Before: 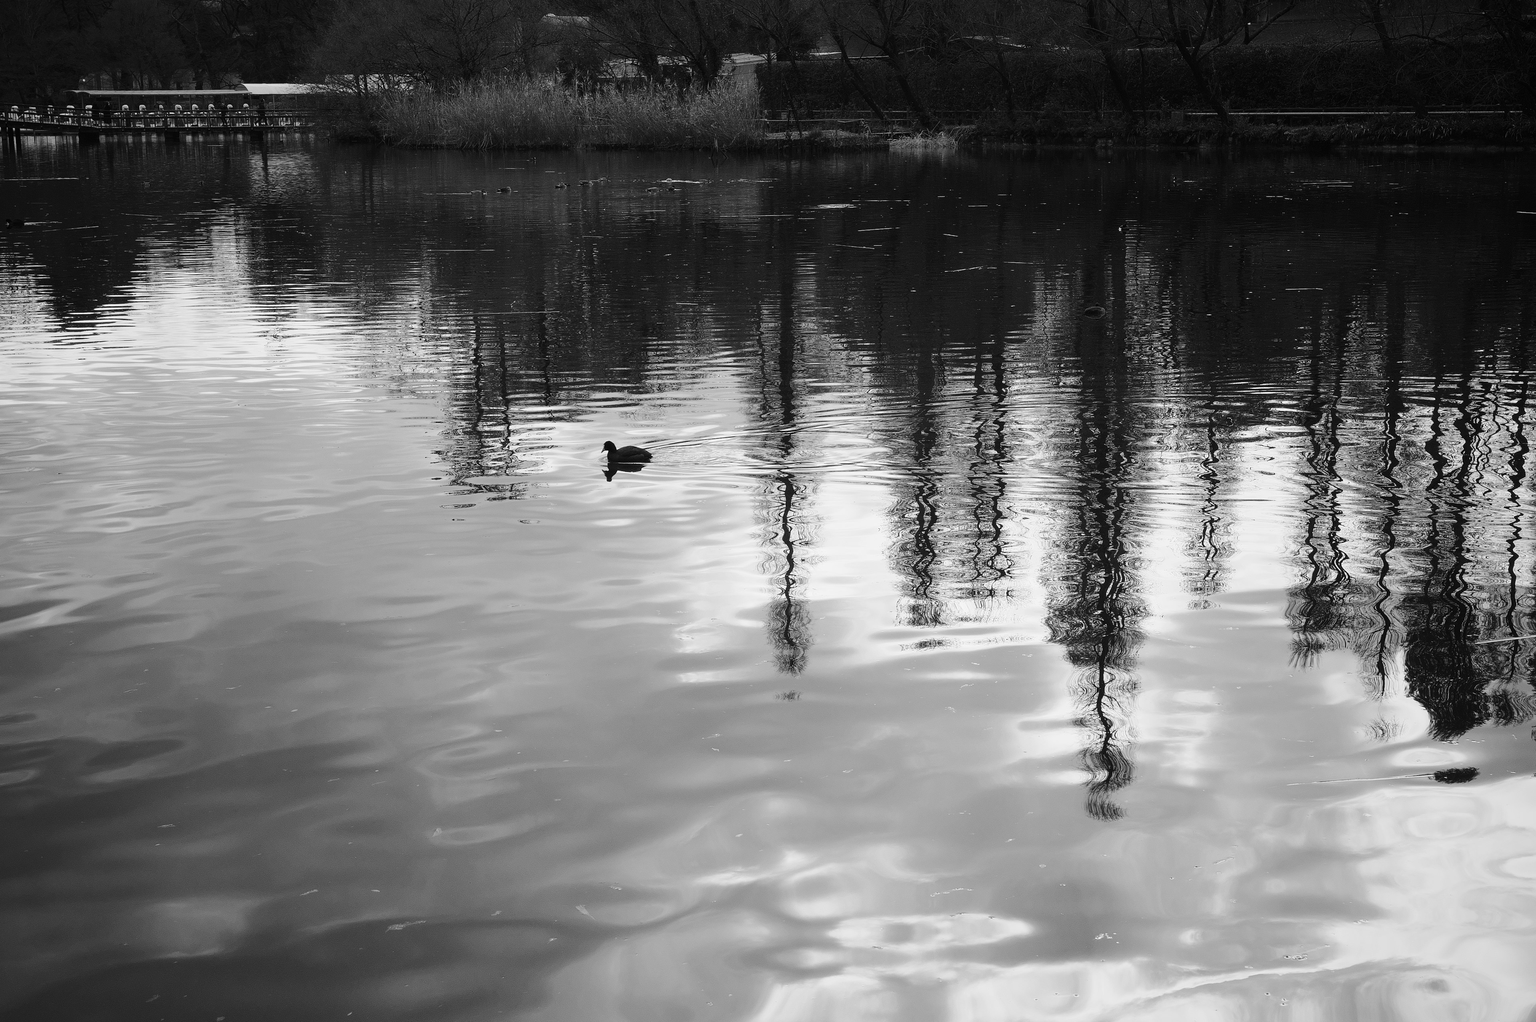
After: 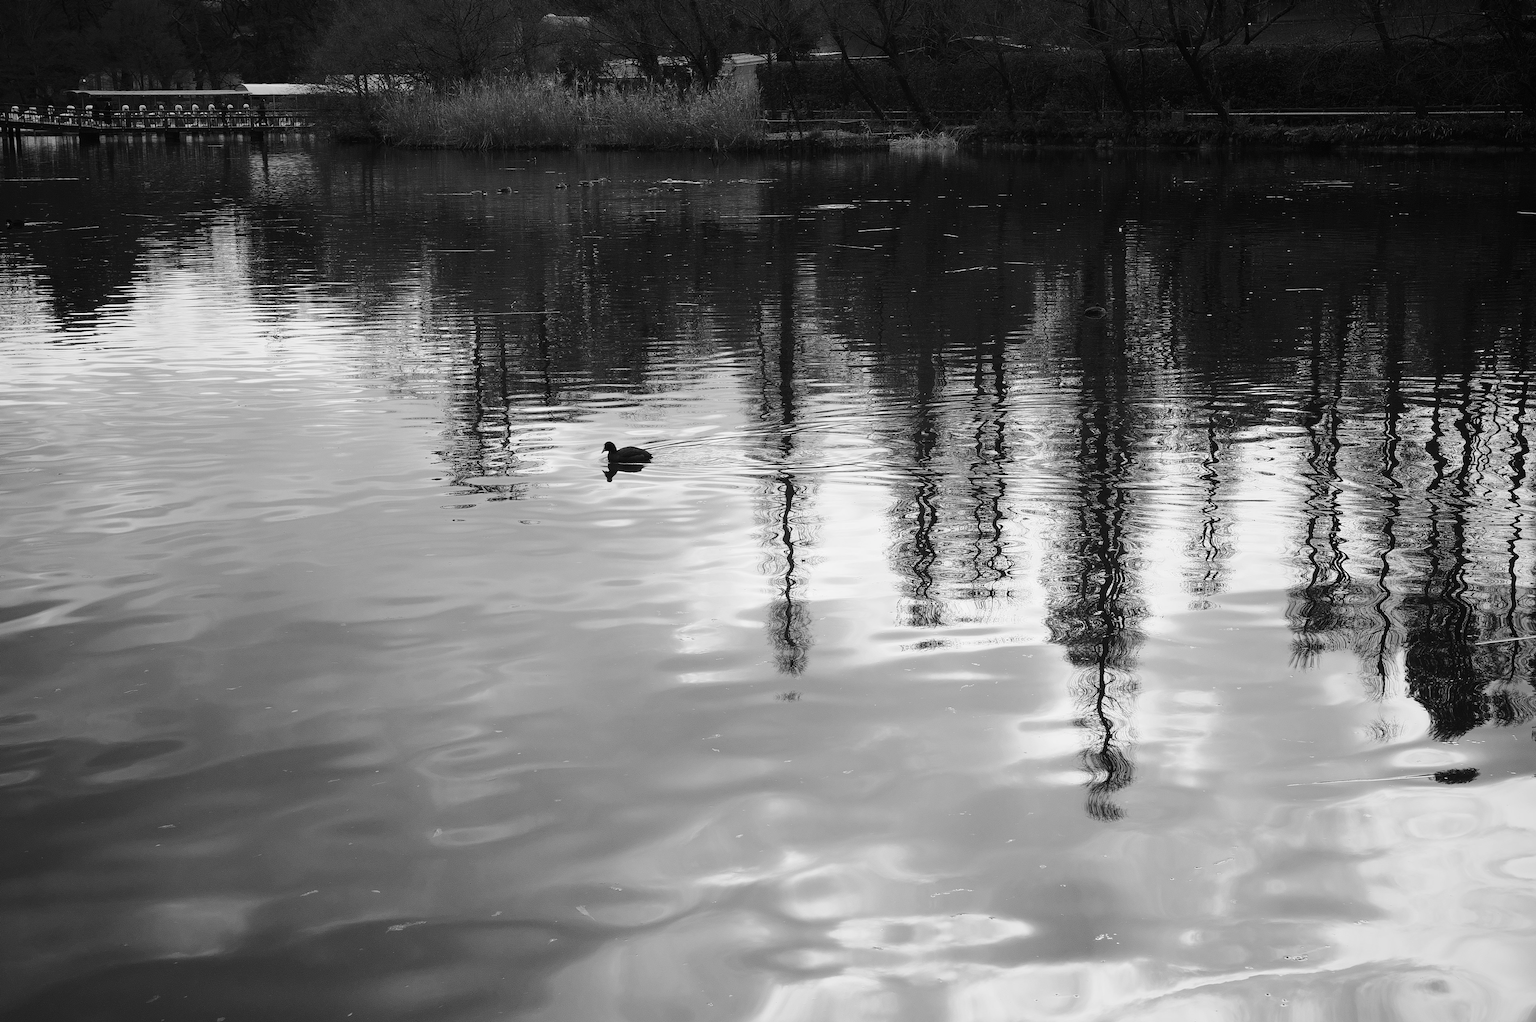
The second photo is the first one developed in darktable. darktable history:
color balance rgb: linear chroma grading › global chroma 15.382%, perceptual saturation grading › global saturation 13.21%, global vibrance 20%
